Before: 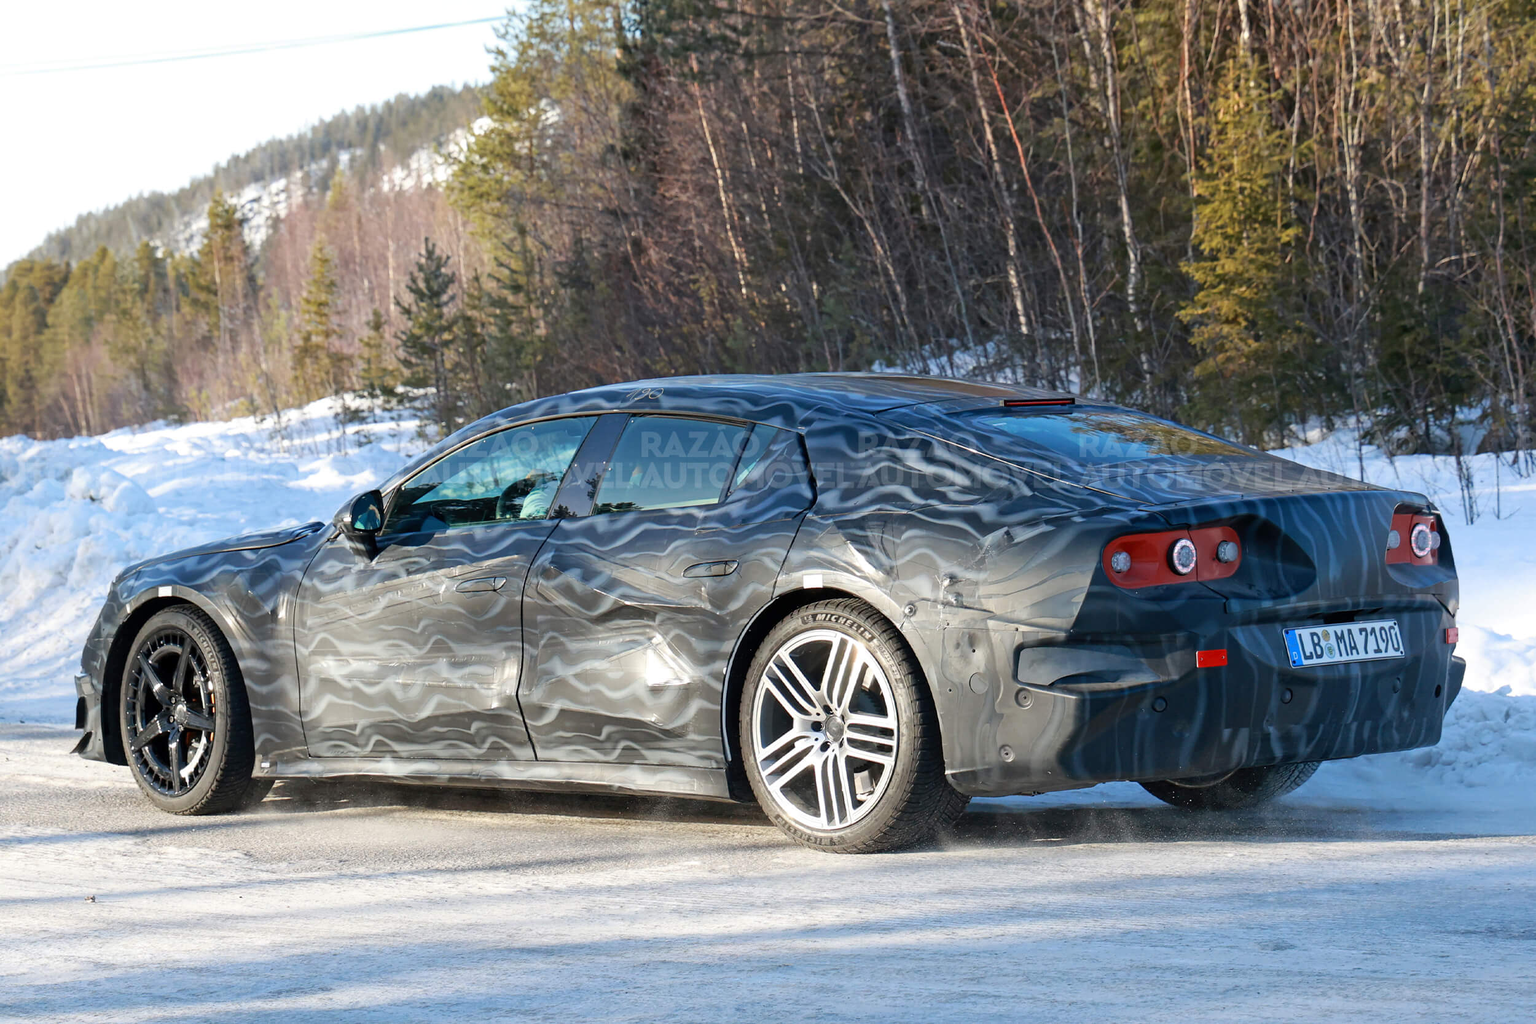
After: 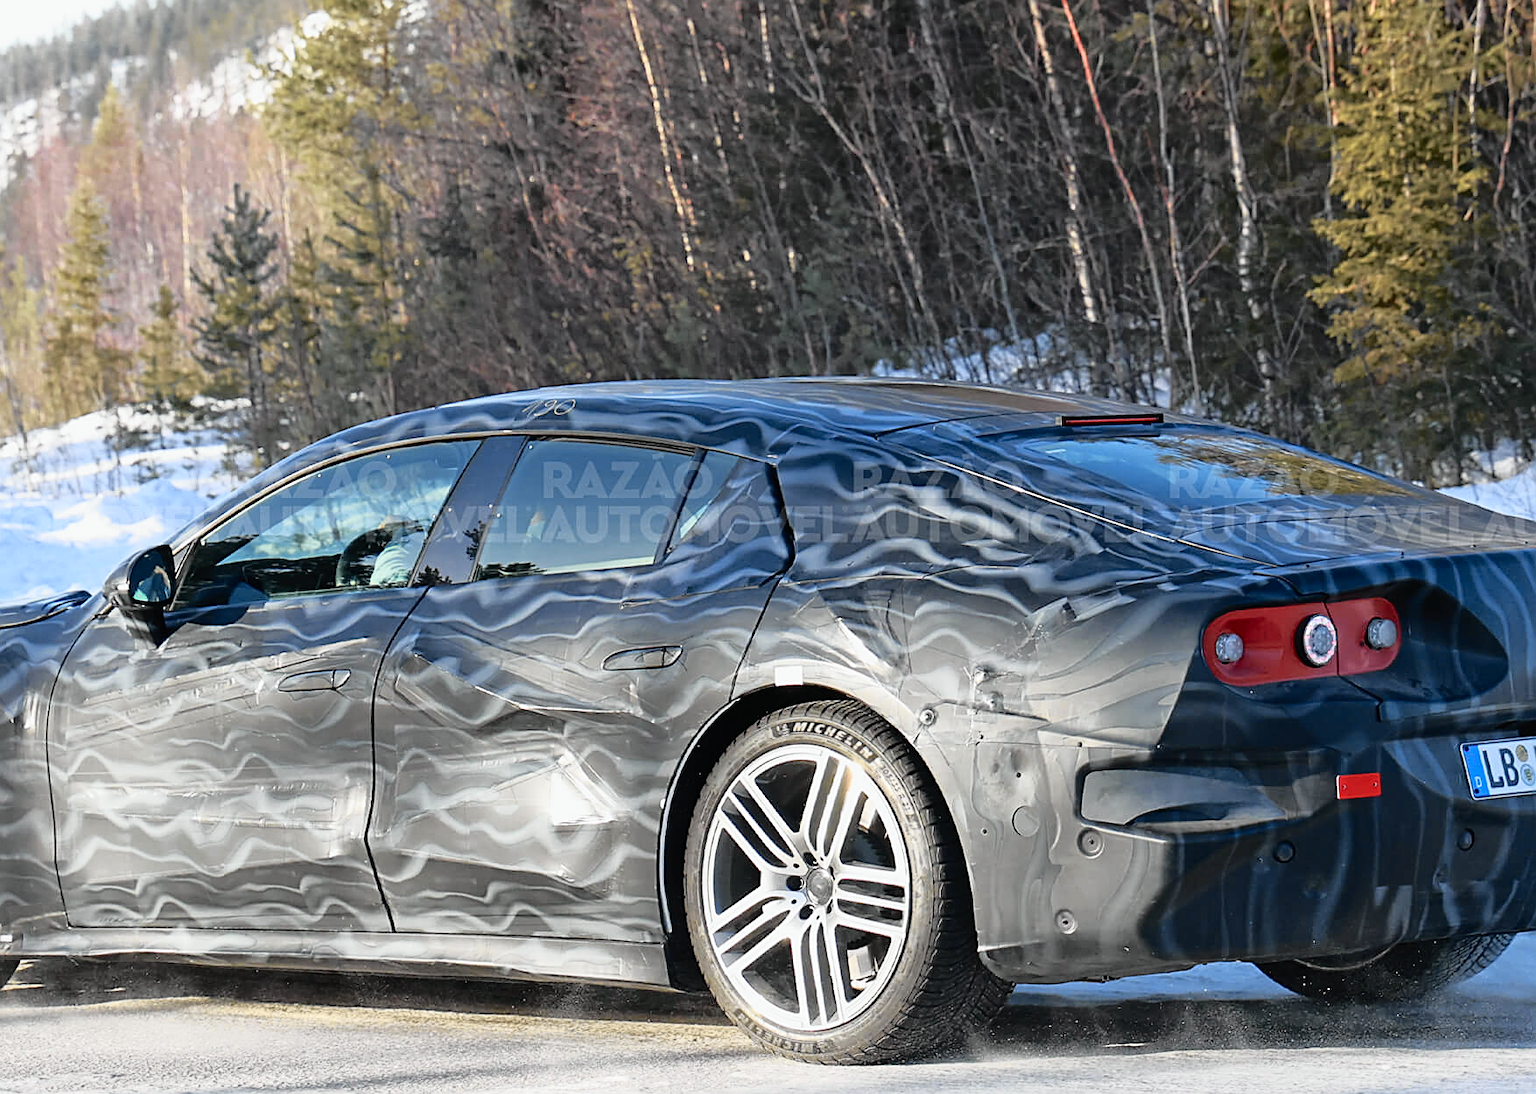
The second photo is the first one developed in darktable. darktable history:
sharpen: on, module defaults
tone curve: curves: ch0 [(0, 0.009) (0.105, 0.08) (0.195, 0.18) (0.283, 0.316) (0.384, 0.434) (0.485, 0.531) (0.638, 0.69) (0.81, 0.872) (1, 0.977)]; ch1 [(0, 0) (0.161, 0.092) (0.35, 0.33) (0.379, 0.401) (0.456, 0.469) (0.502, 0.5) (0.525, 0.518) (0.586, 0.617) (0.635, 0.655) (1, 1)]; ch2 [(0, 0) (0.371, 0.362) (0.437, 0.437) (0.48, 0.49) (0.53, 0.515) (0.56, 0.571) (0.622, 0.606) (1, 1)], color space Lab, independent channels, preserve colors none
crop and rotate: left 17.046%, top 10.659%, right 12.989%, bottom 14.553%
